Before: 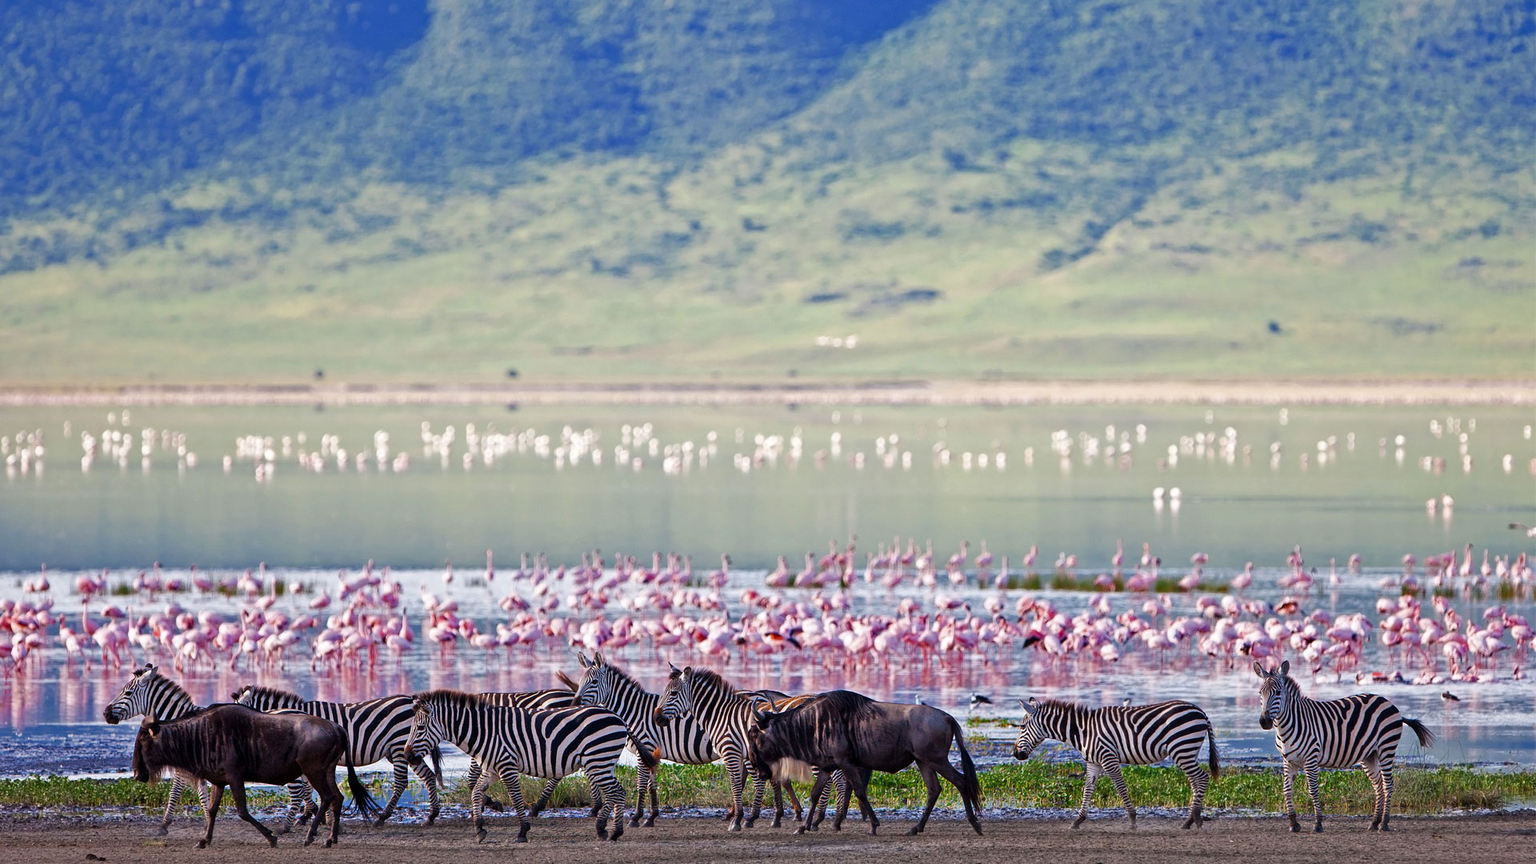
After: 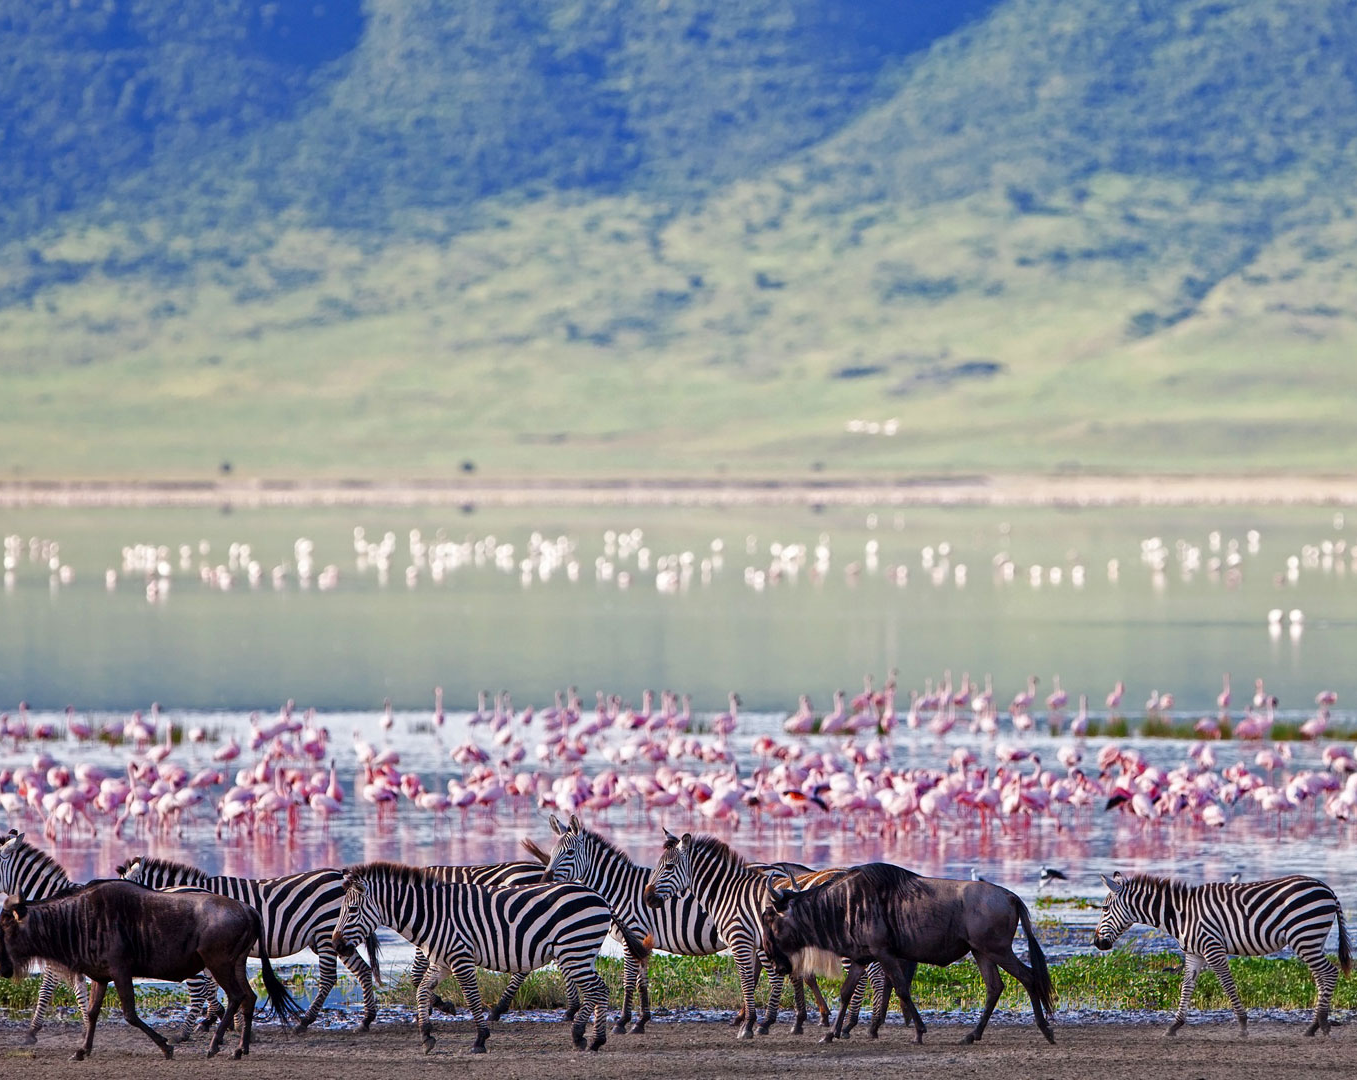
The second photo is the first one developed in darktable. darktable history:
crop and rotate: left 9.06%, right 20.234%
